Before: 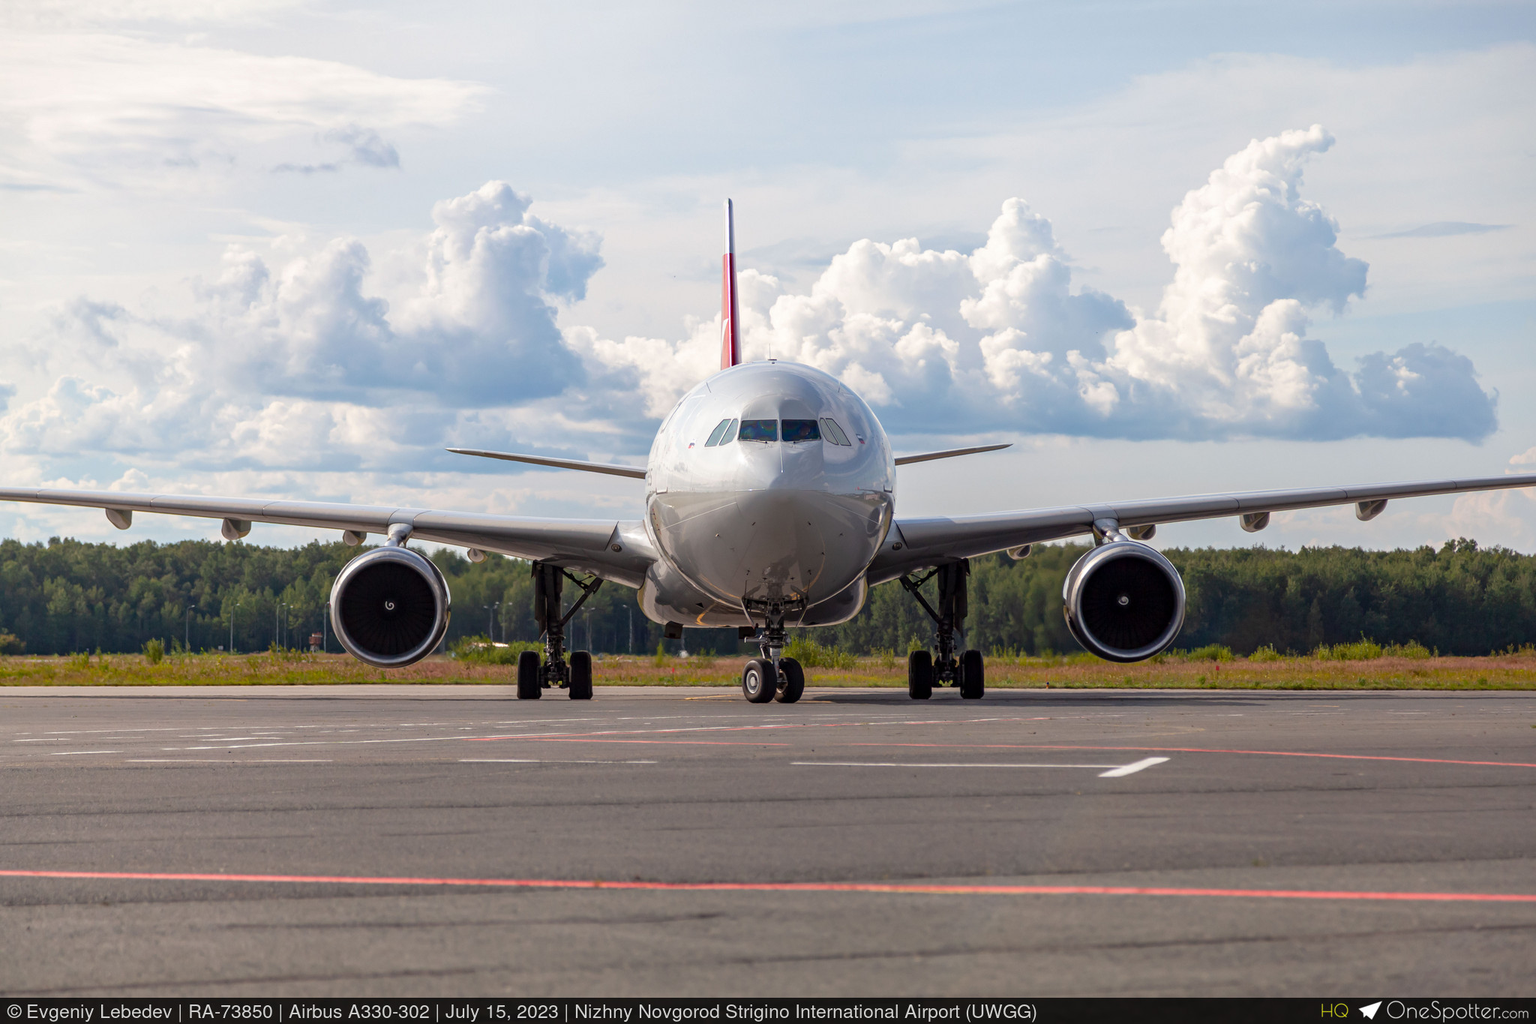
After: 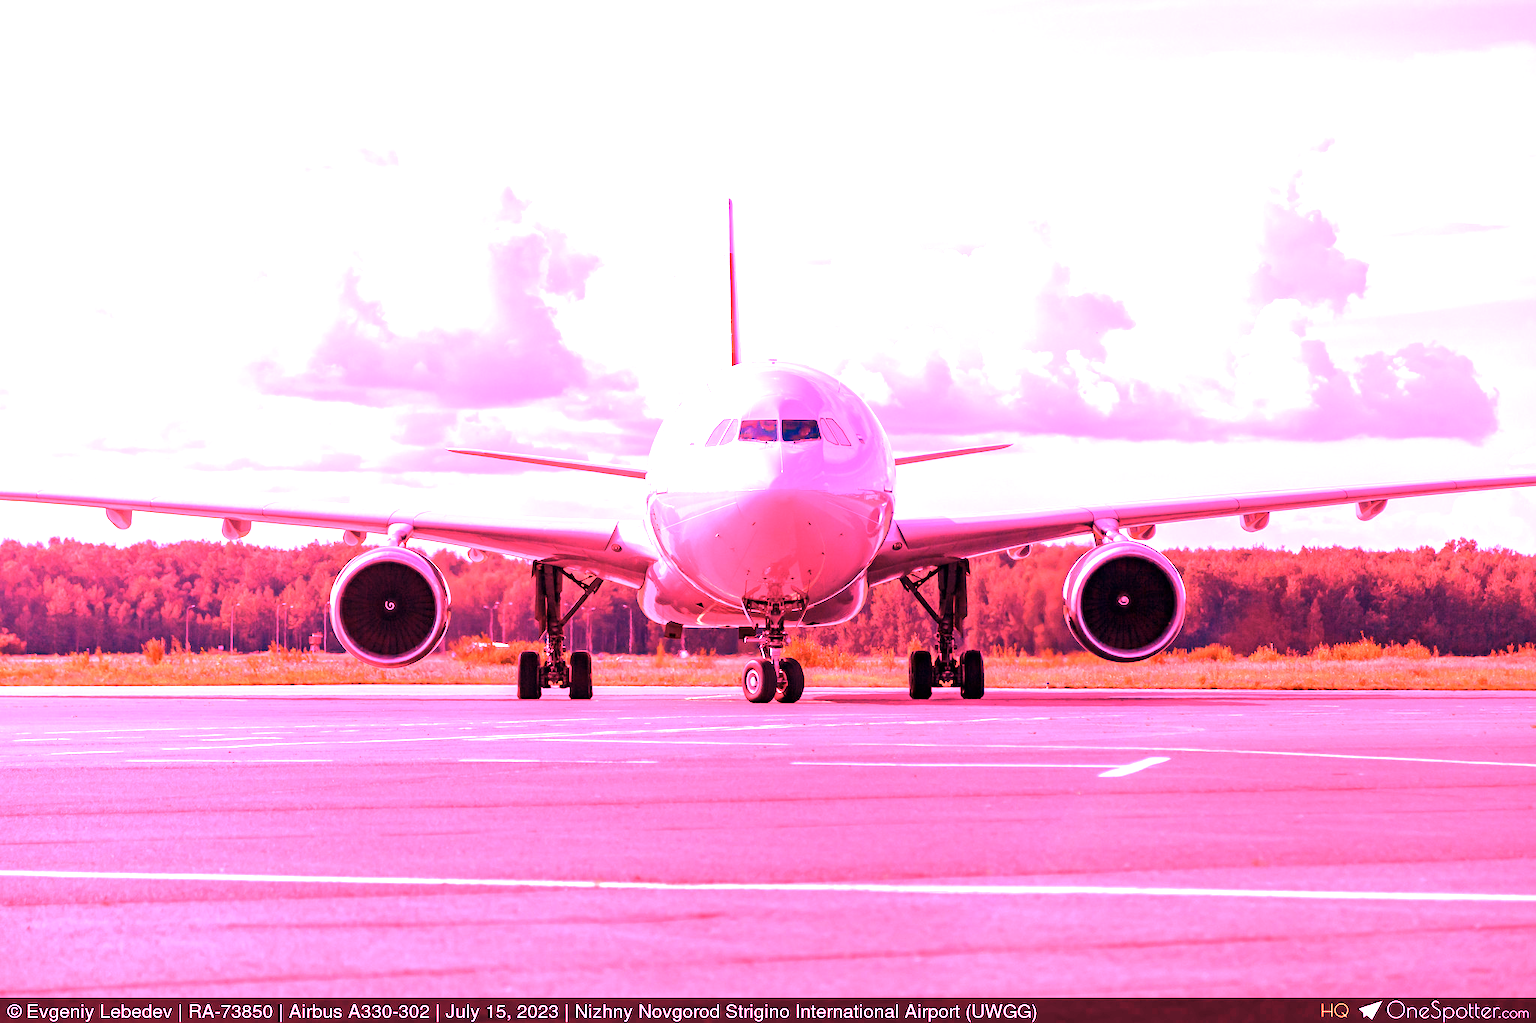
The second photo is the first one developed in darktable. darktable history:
white balance: red 4.26, blue 1.802
color calibration: x 0.37, y 0.382, temperature 4313.32 K
